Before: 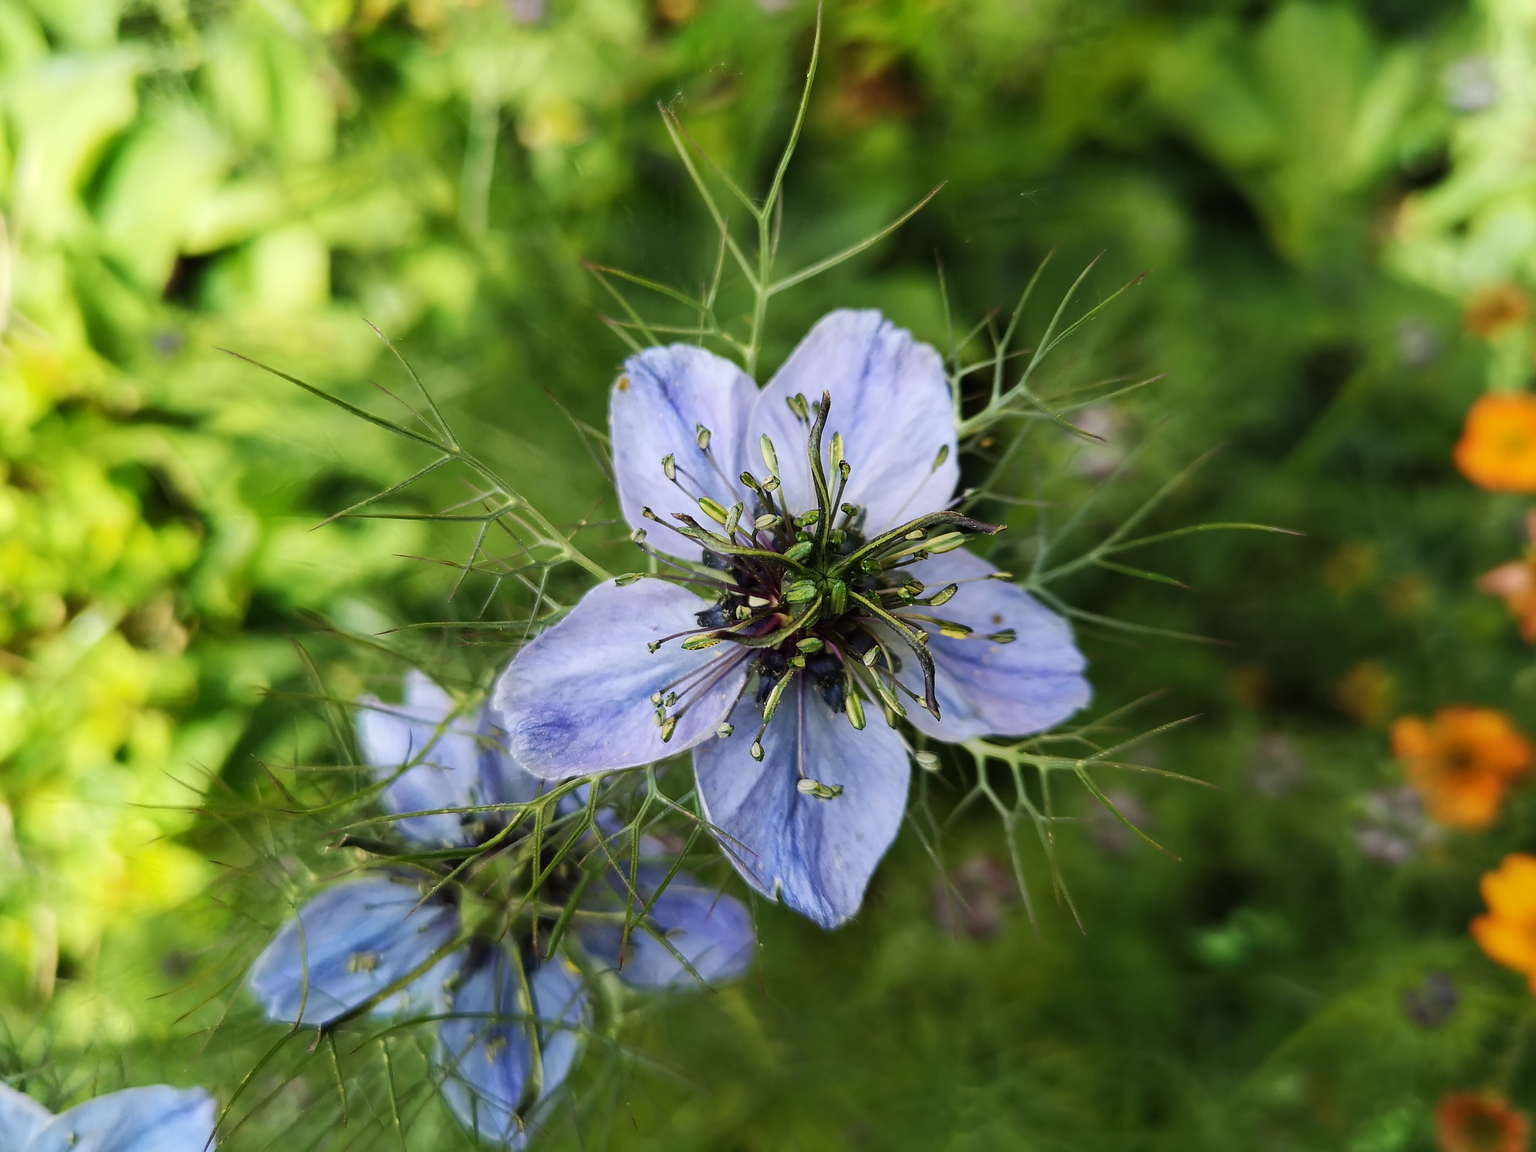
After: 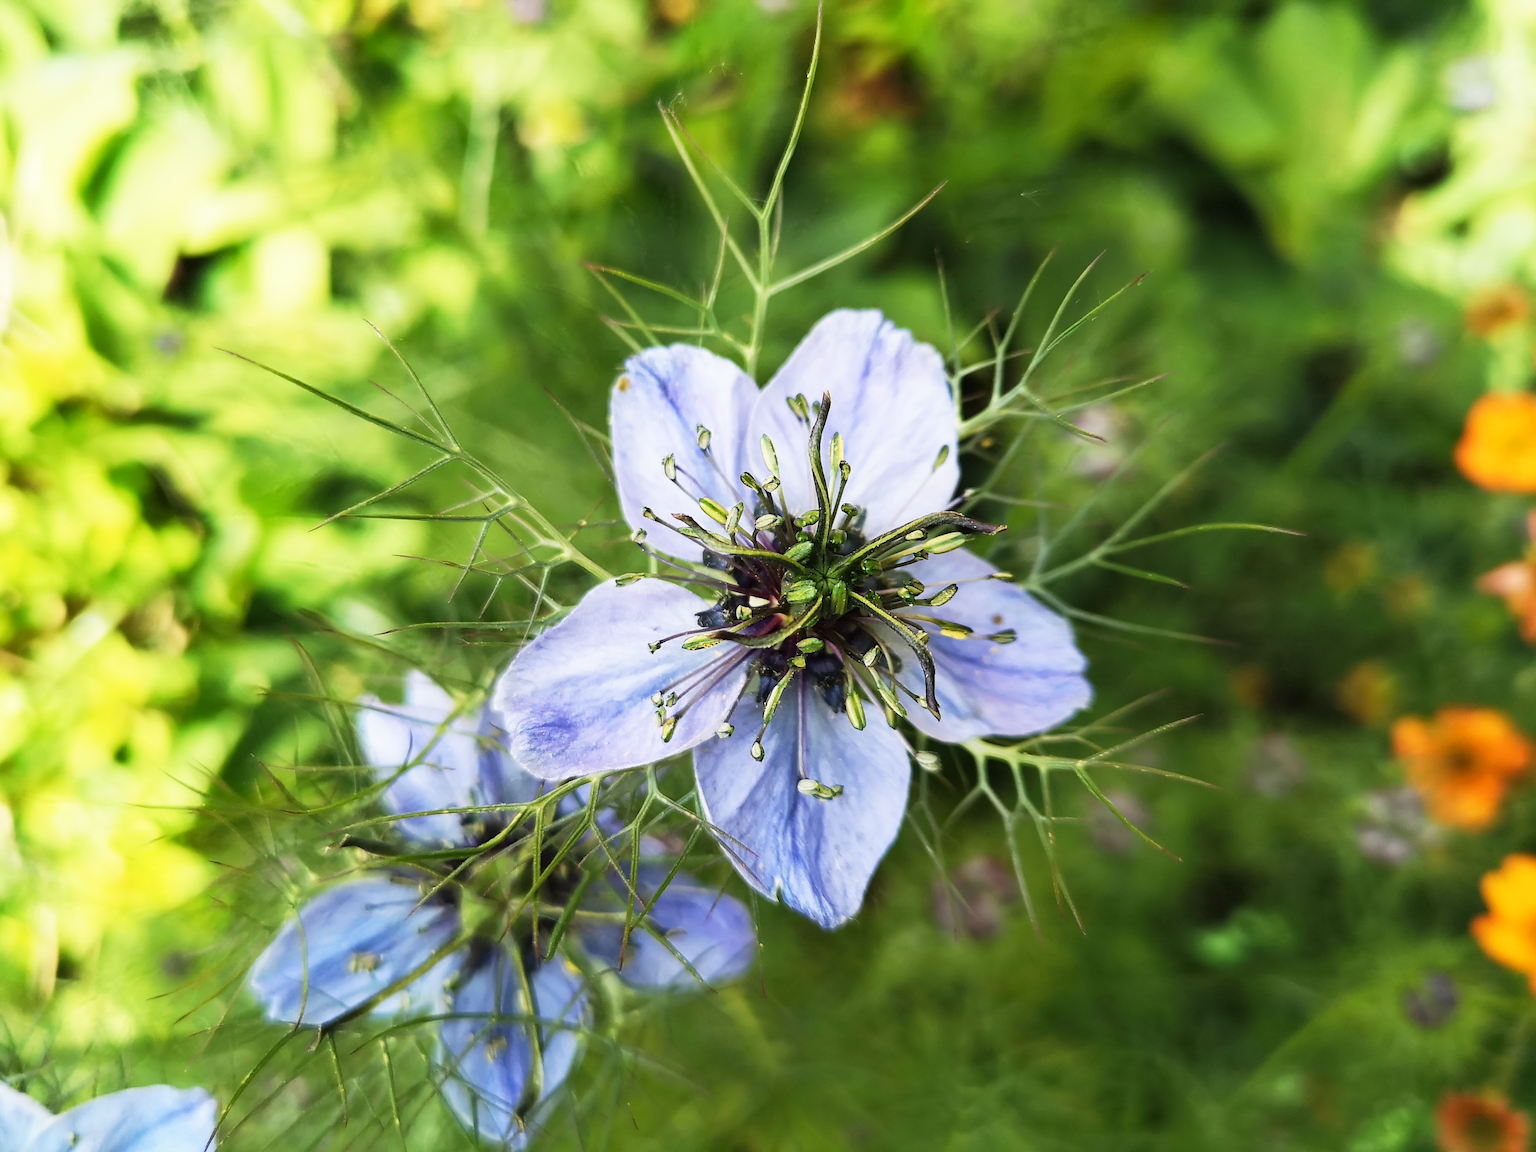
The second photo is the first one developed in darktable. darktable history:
levels: levels [0, 0.476, 0.951]
base curve: curves: ch0 [(0, 0) (0.088, 0.125) (0.176, 0.251) (0.354, 0.501) (0.613, 0.749) (1, 0.877)], preserve colors none
